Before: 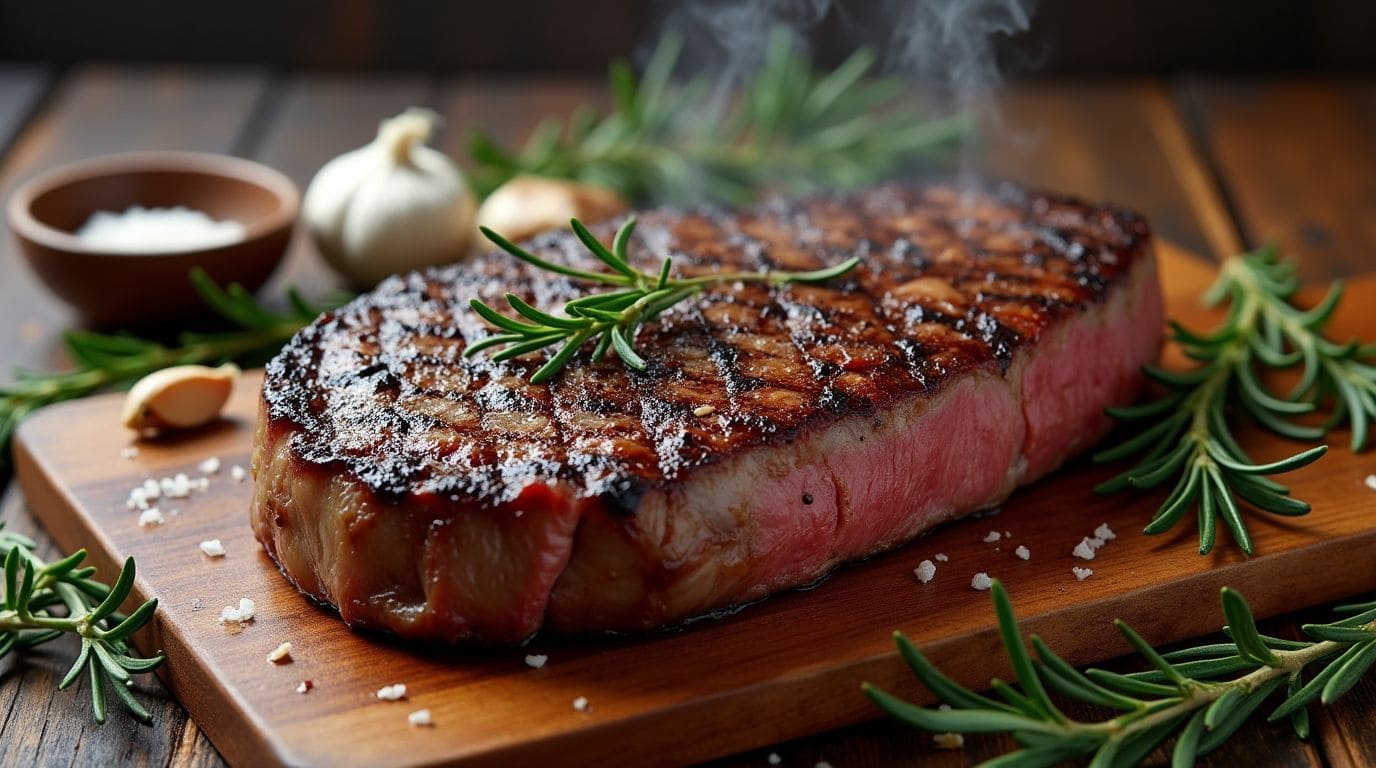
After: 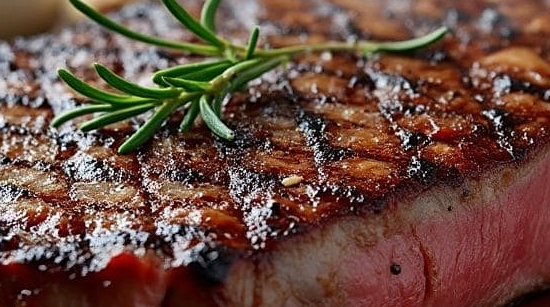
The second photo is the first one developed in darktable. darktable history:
sharpen: amount 0.2
tone equalizer: on, module defaults
crop: left 30%, top 30%, right 30%, bottom 30%
